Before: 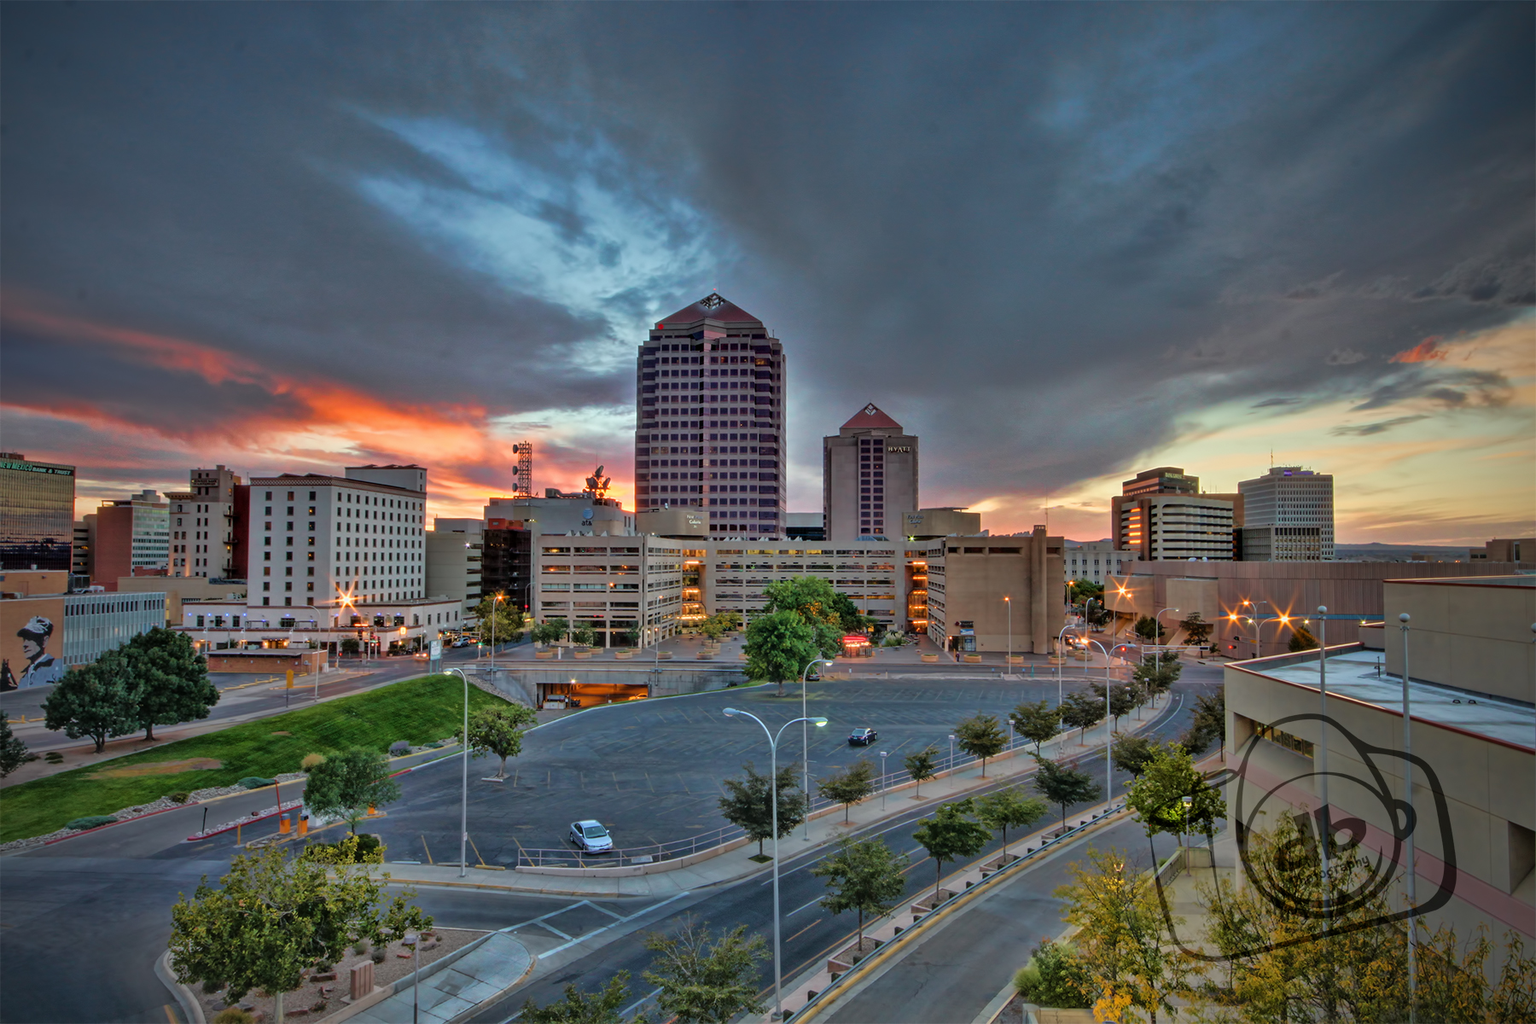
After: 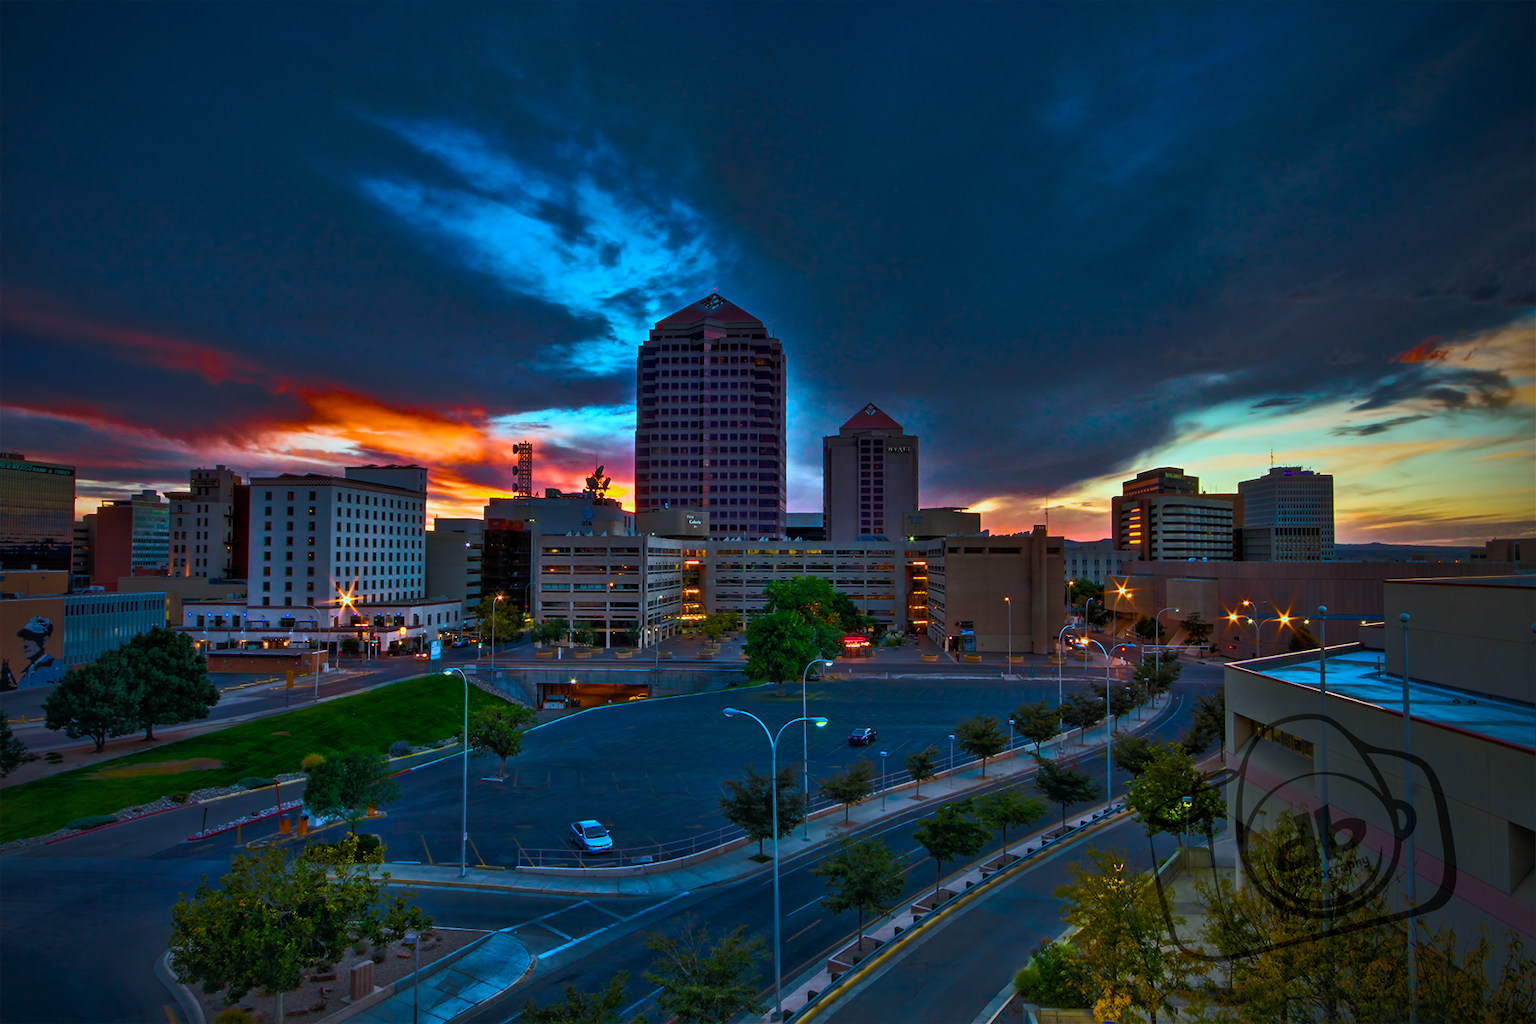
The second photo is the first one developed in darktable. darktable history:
color balance rgb: linear chroma grading › global chroma 40.15%, perceptual saturation grading › global saturation 60.58%, perceptual saturation grading › highlights 20.44%, perceptual saturation grading › shadows -50.36%, perceptual brilliance grading › highlights 2.19%, perceptual brilliance grading › mid-tones -50.36%, perceptual brilliance grading › shadows -50.36%
color calibration: x 0.38, y 0.391, temperature 4086.74 K
